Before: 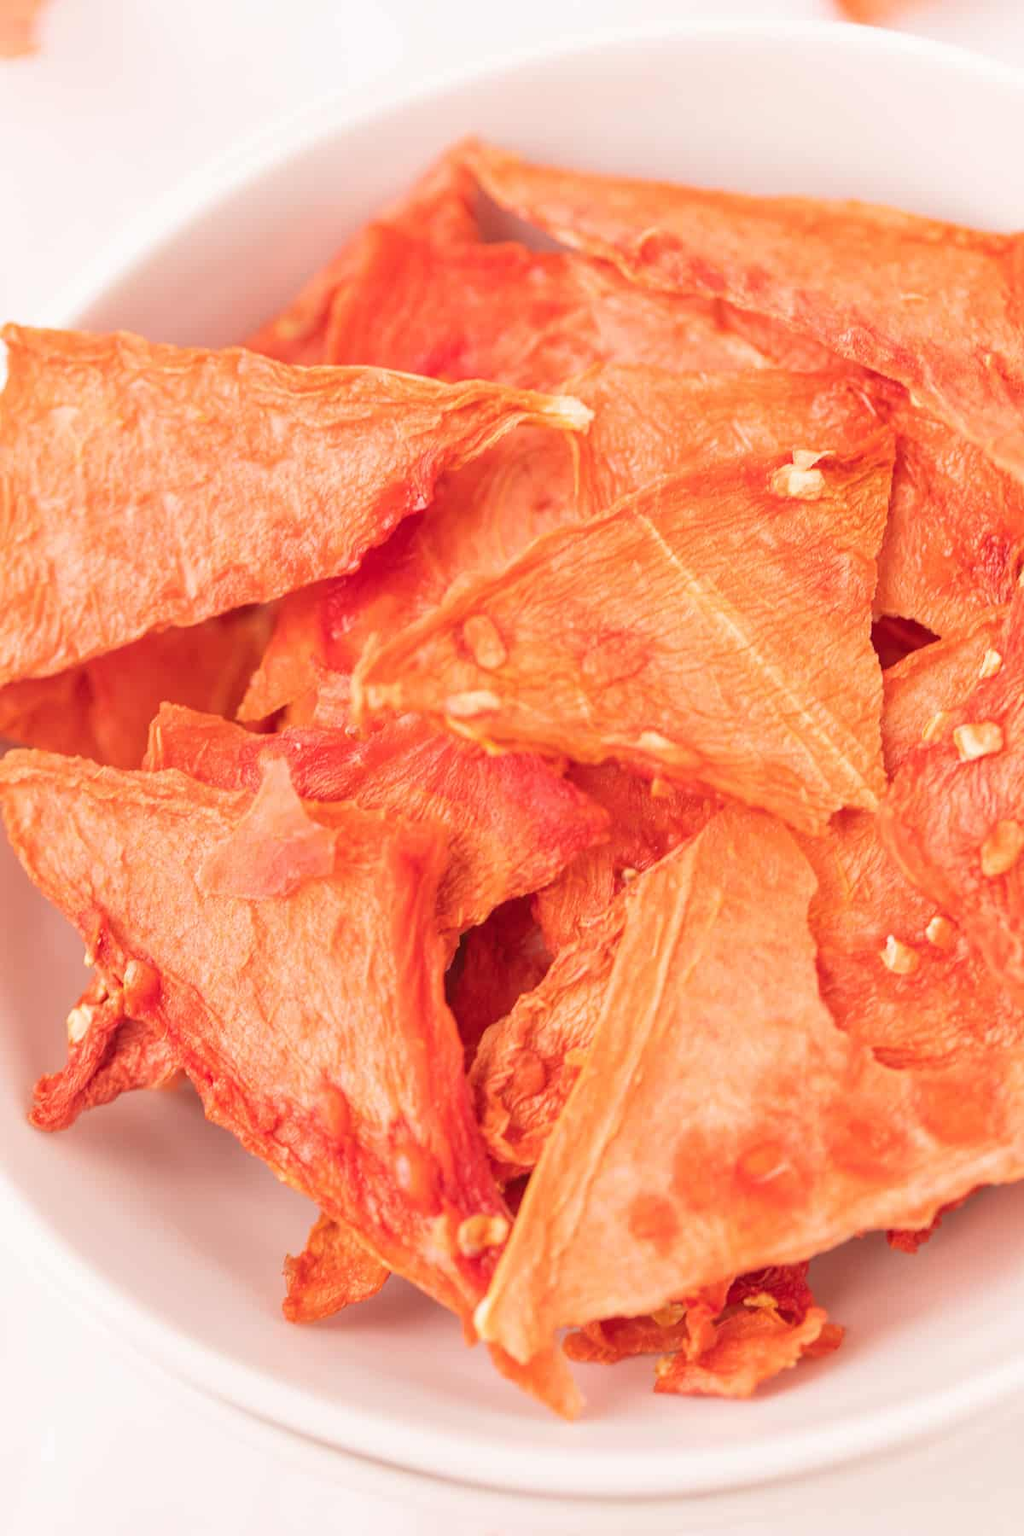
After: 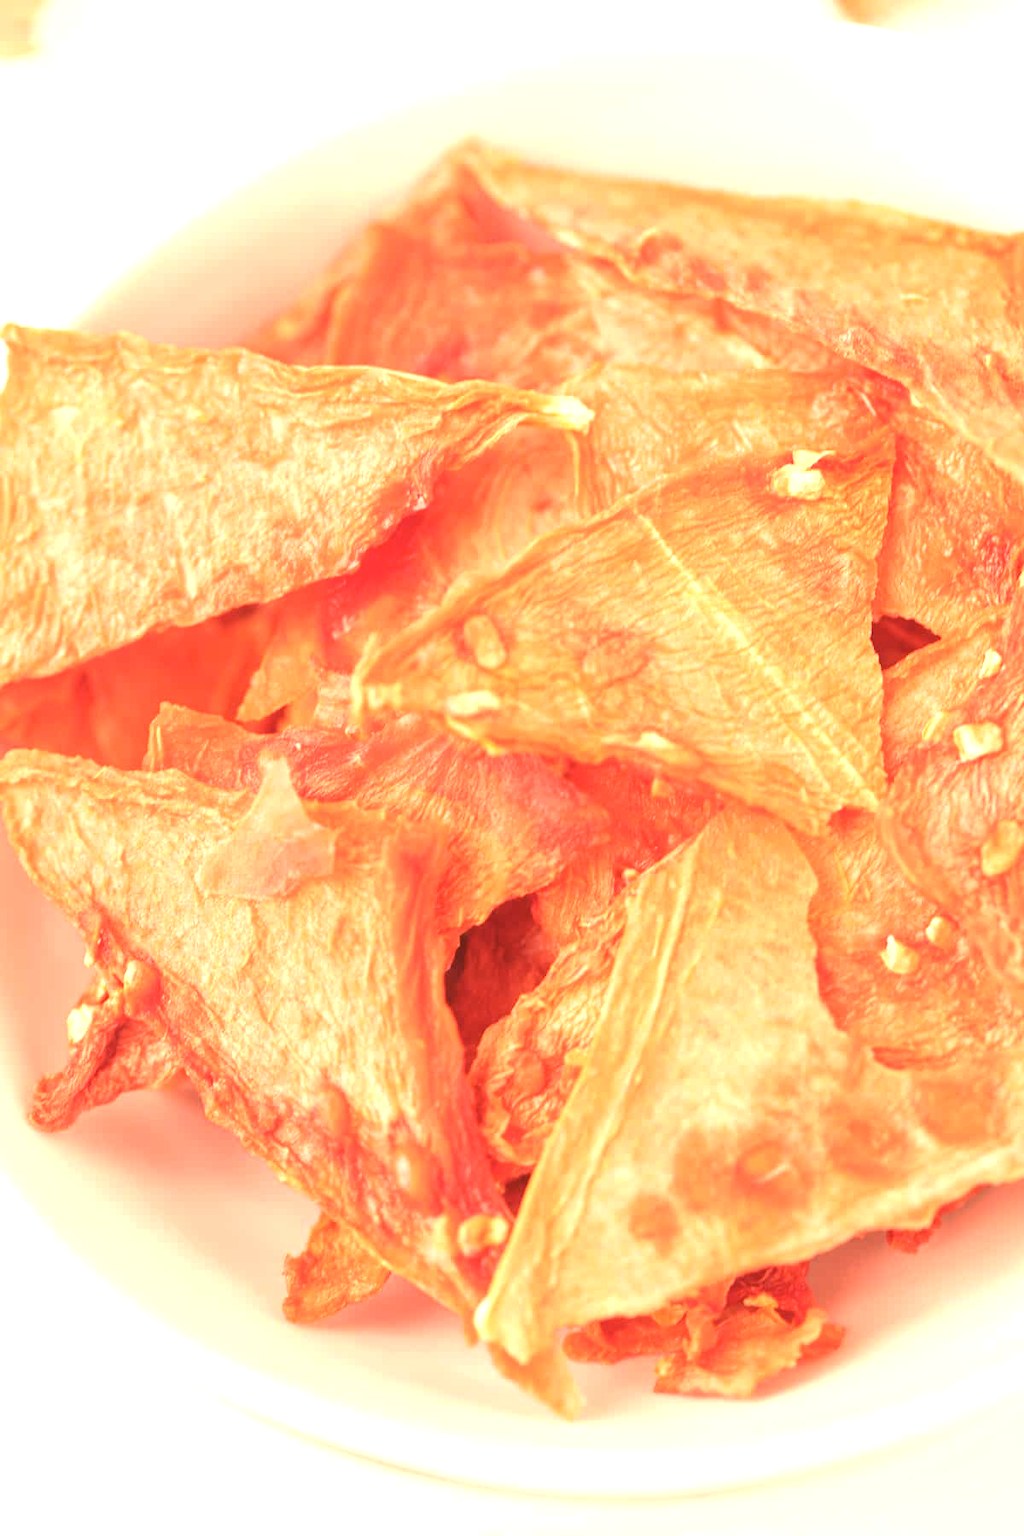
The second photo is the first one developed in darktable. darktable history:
base curve: preserve colors none
exposure: black level correction 0, exposure 1.104 EV, compensate highlight preservation false
color correction: highlights a* 39.83, highlights b* 39.65, saturation 0.695
